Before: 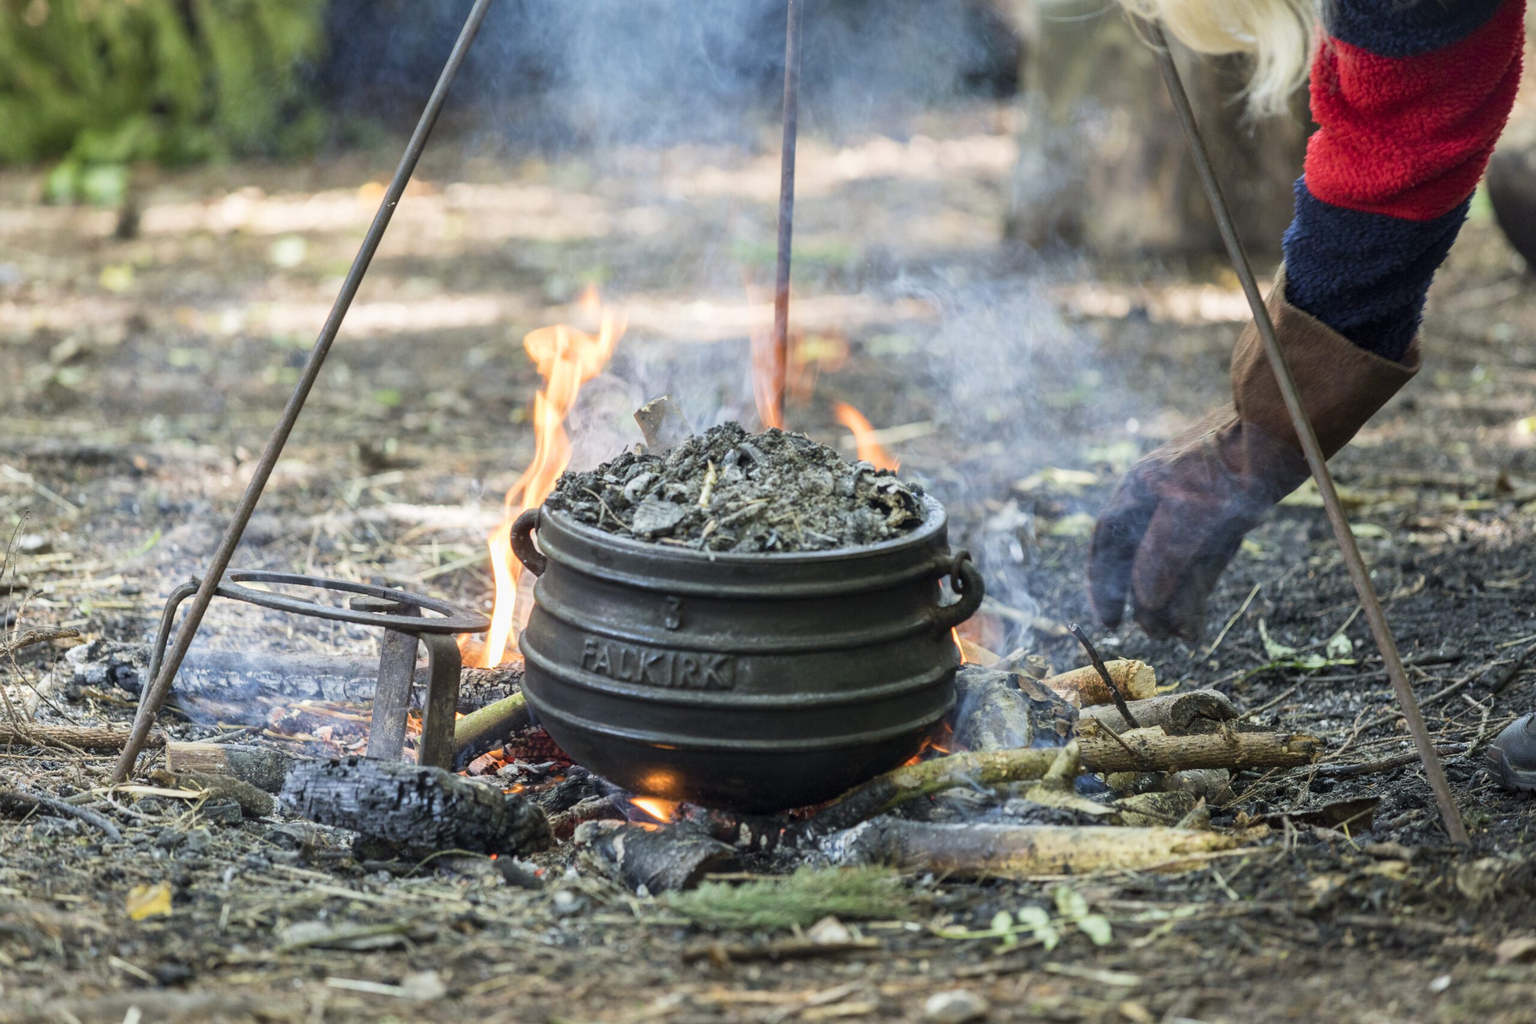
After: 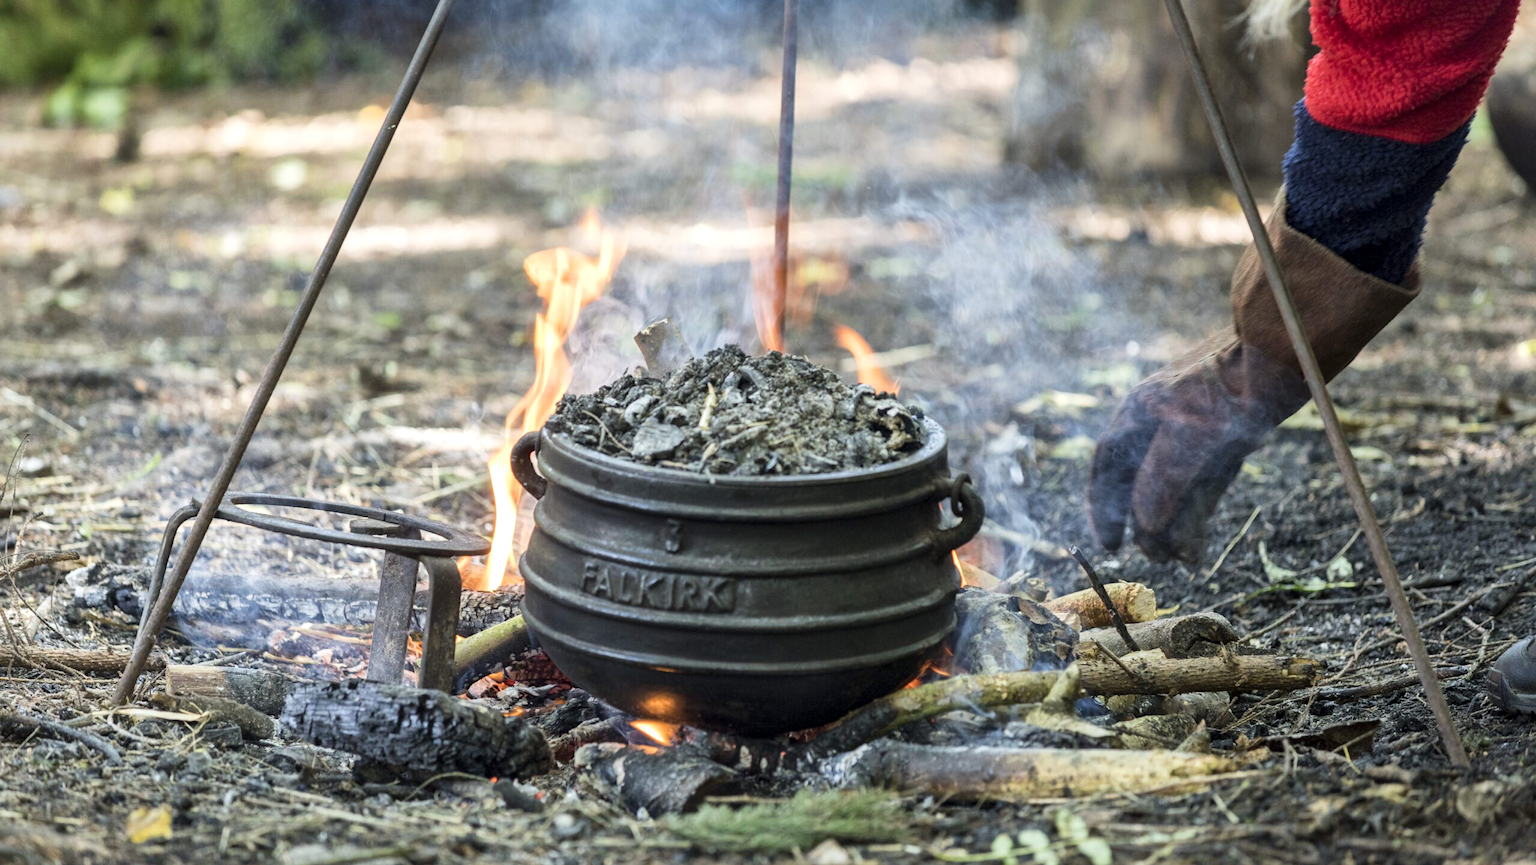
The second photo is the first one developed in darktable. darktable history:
crop: top 7.609%, bottom 7.905%
shadows and highlights: shadows -9.67, white point adjustment 1.52, highlights 10.03
local contrast: mode bilateral grid, contrast 21, coarseness 49, detail 128%, midtone range 0.2
